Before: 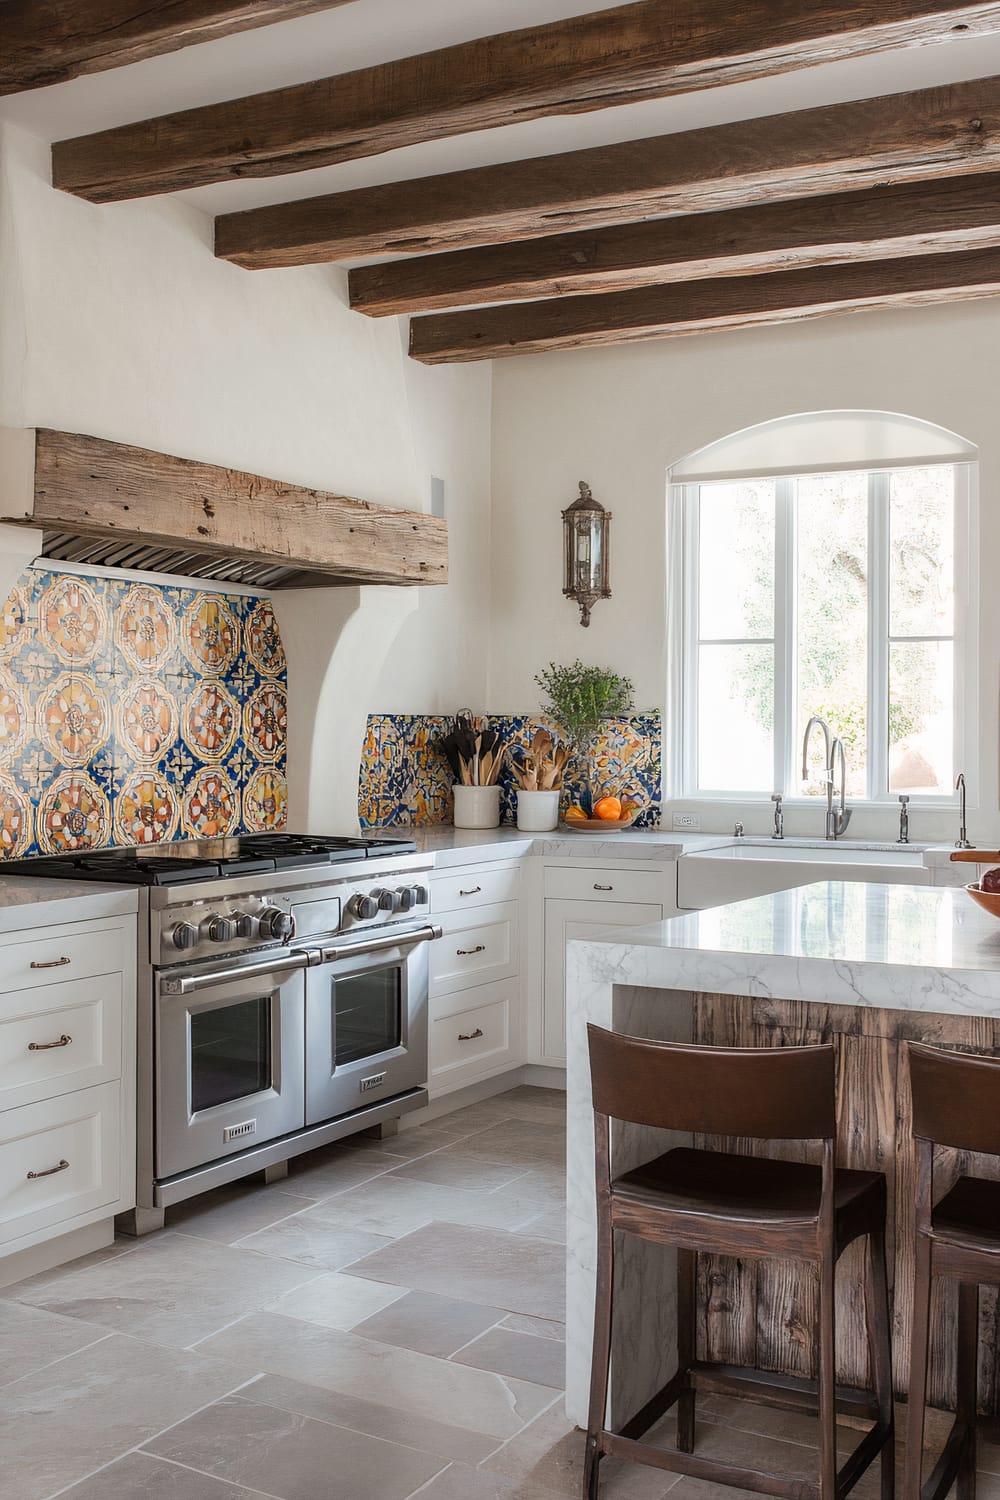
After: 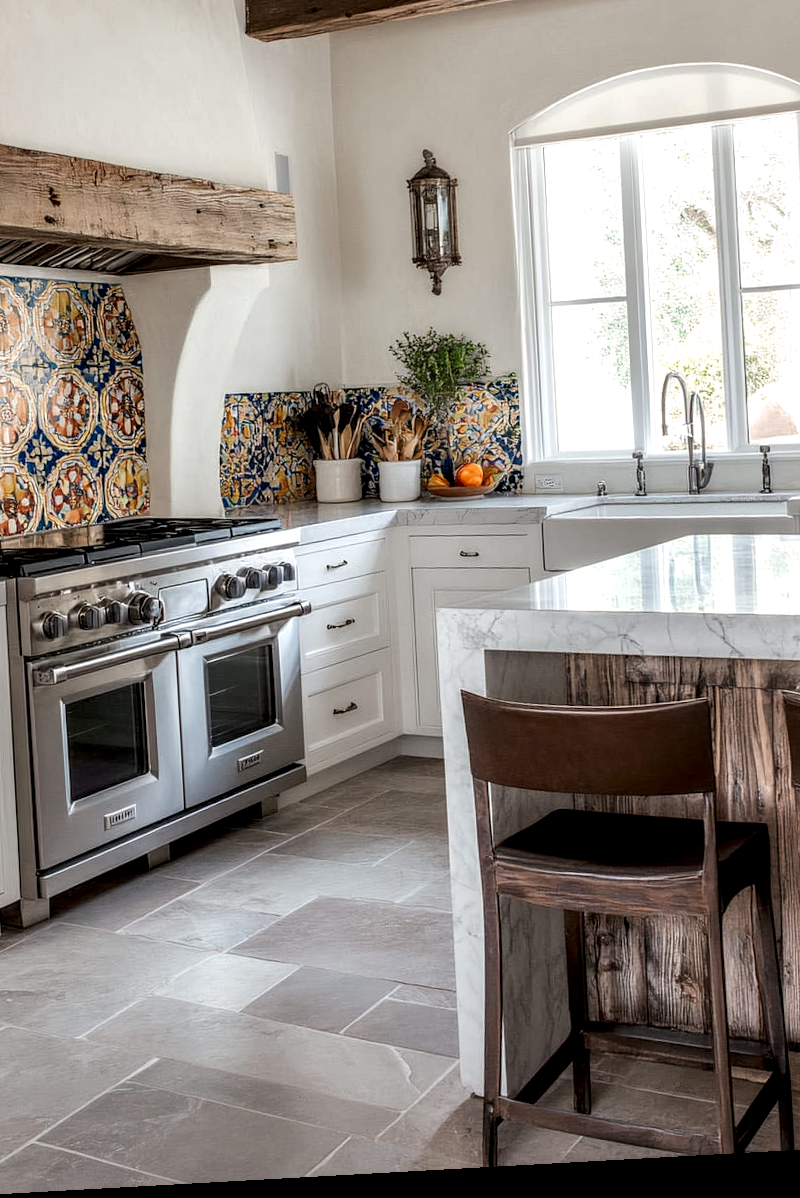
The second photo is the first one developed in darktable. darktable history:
crop: left 16.871%, top 22.857%, right 9.116%
rotate and perspective: rotation -3.18°, automatic cropping off
local contrast: highlights 60%, shadows 60%, detail 160%
white balance: emerald 1
